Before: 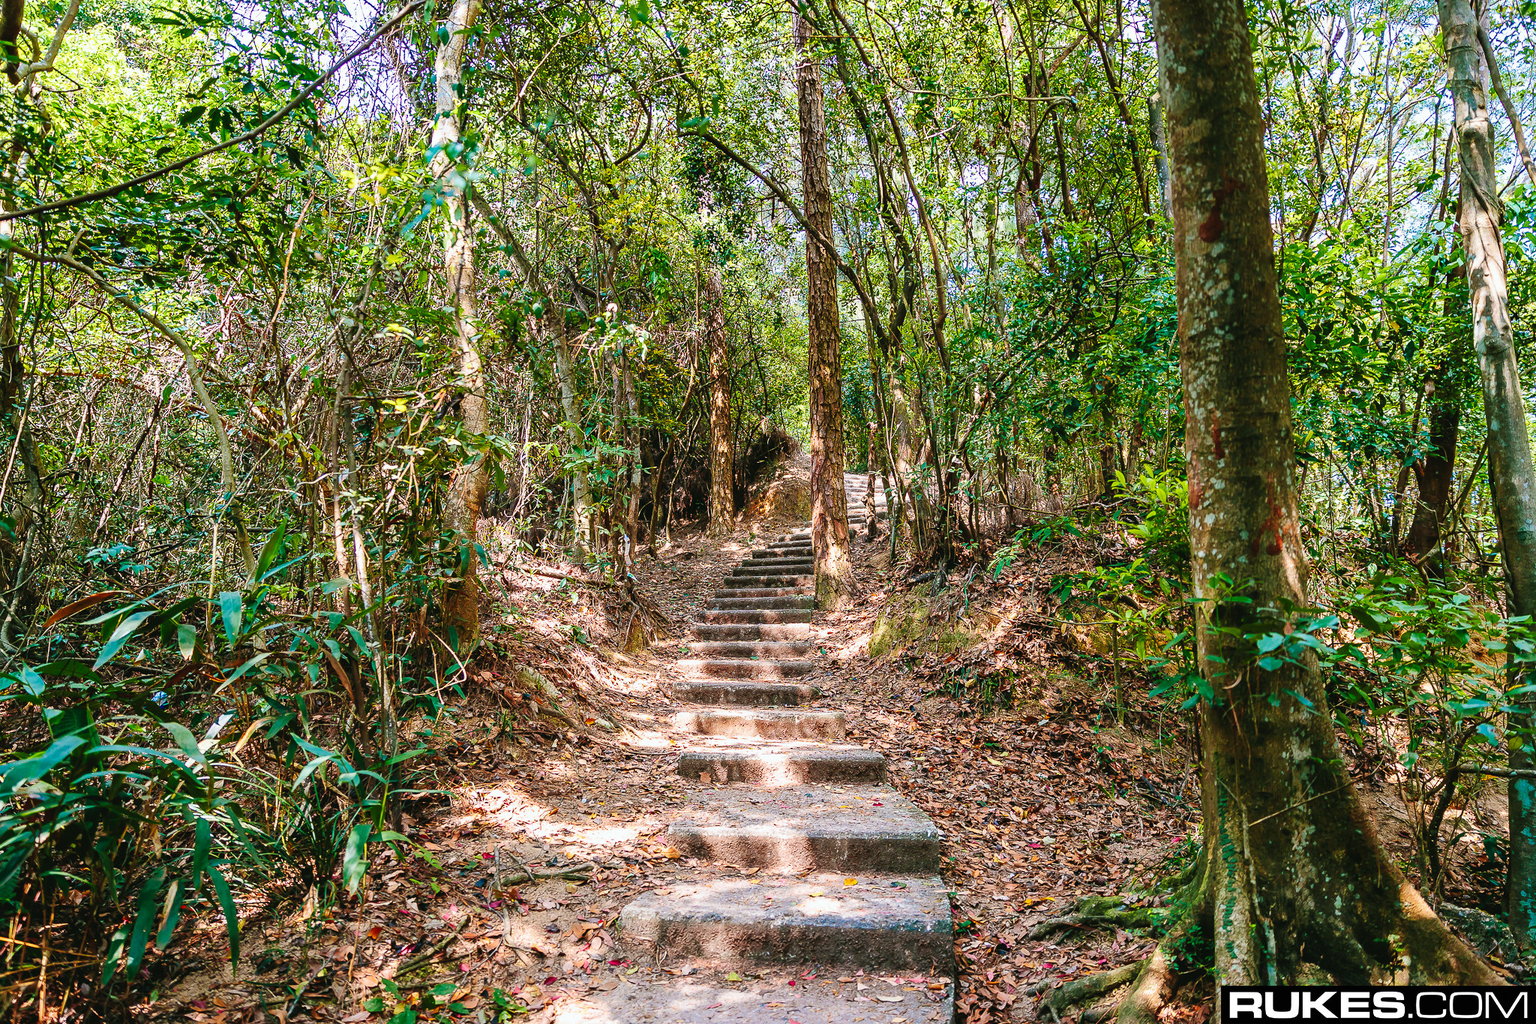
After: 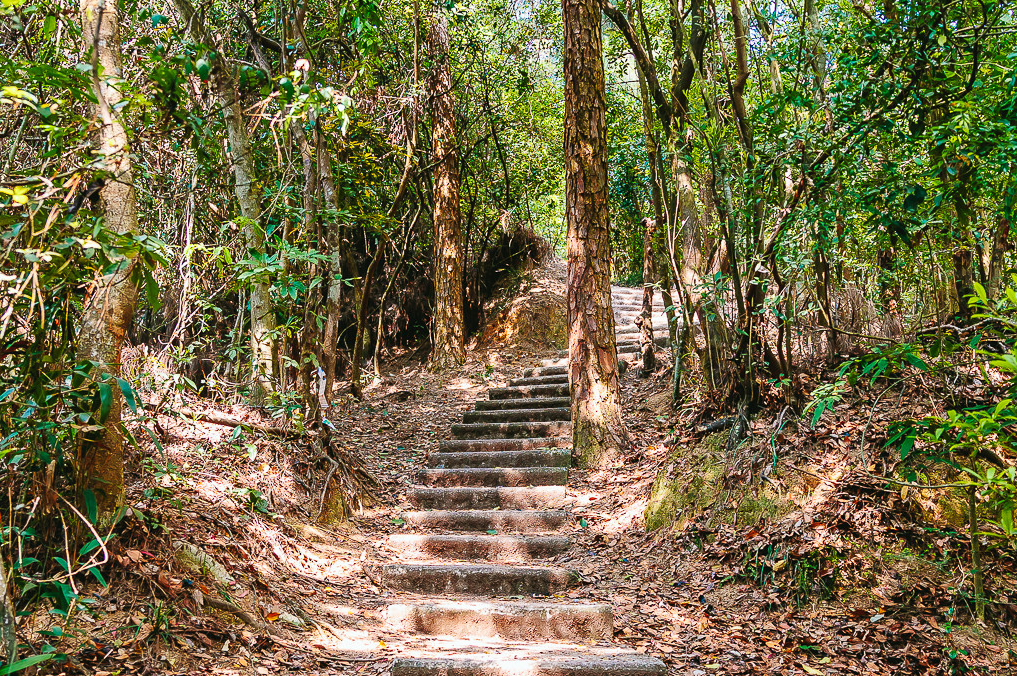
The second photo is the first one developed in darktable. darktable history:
crop: left 25.138%, top 25.339%, right 25.159%, bottom 25.065%
